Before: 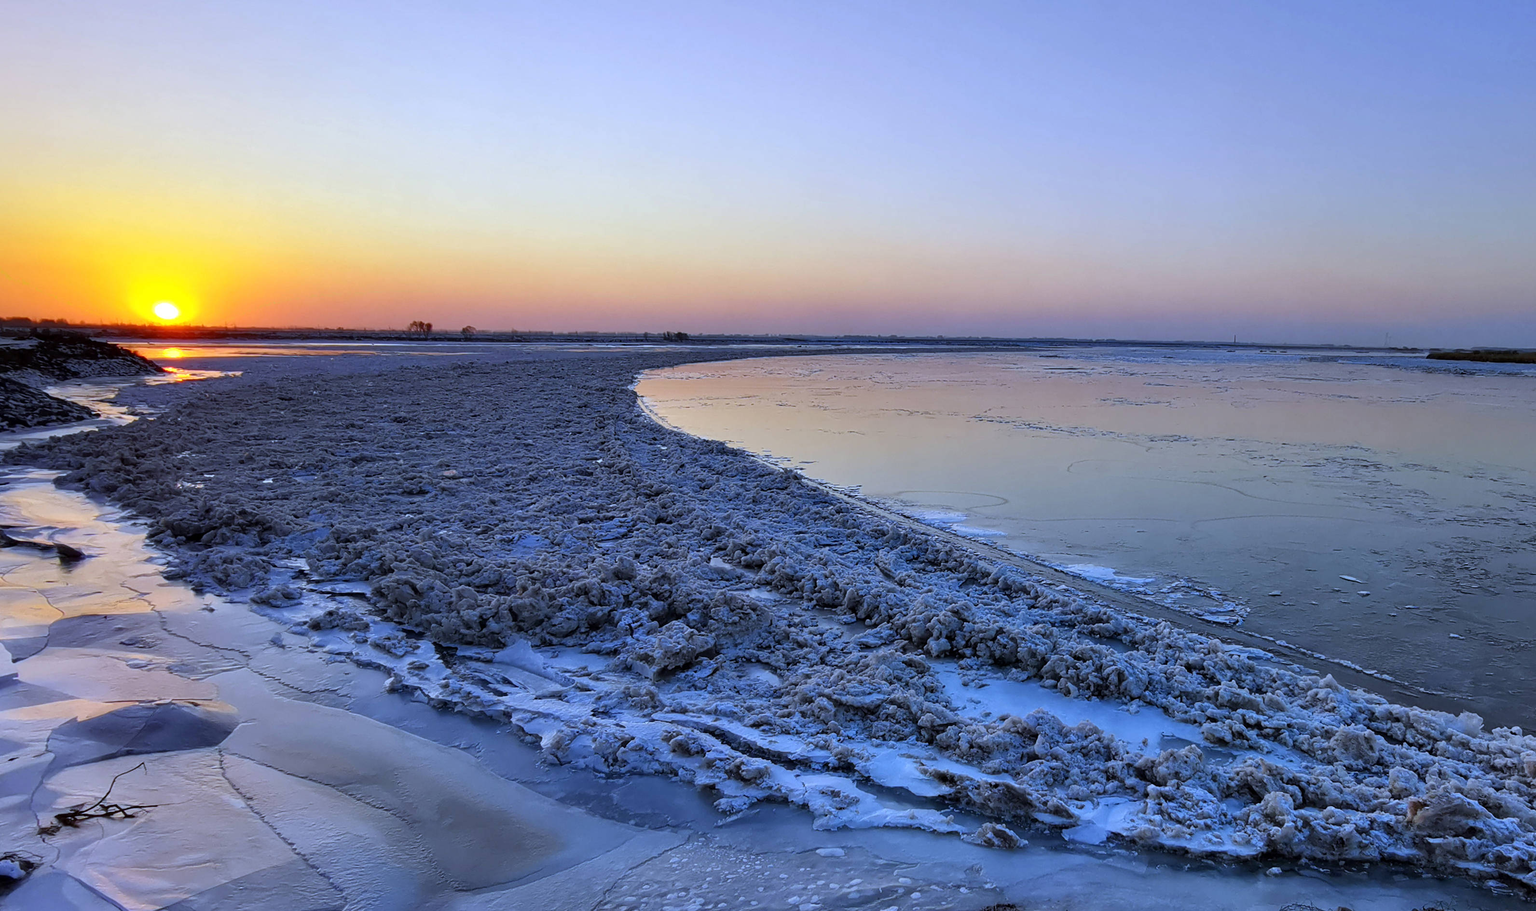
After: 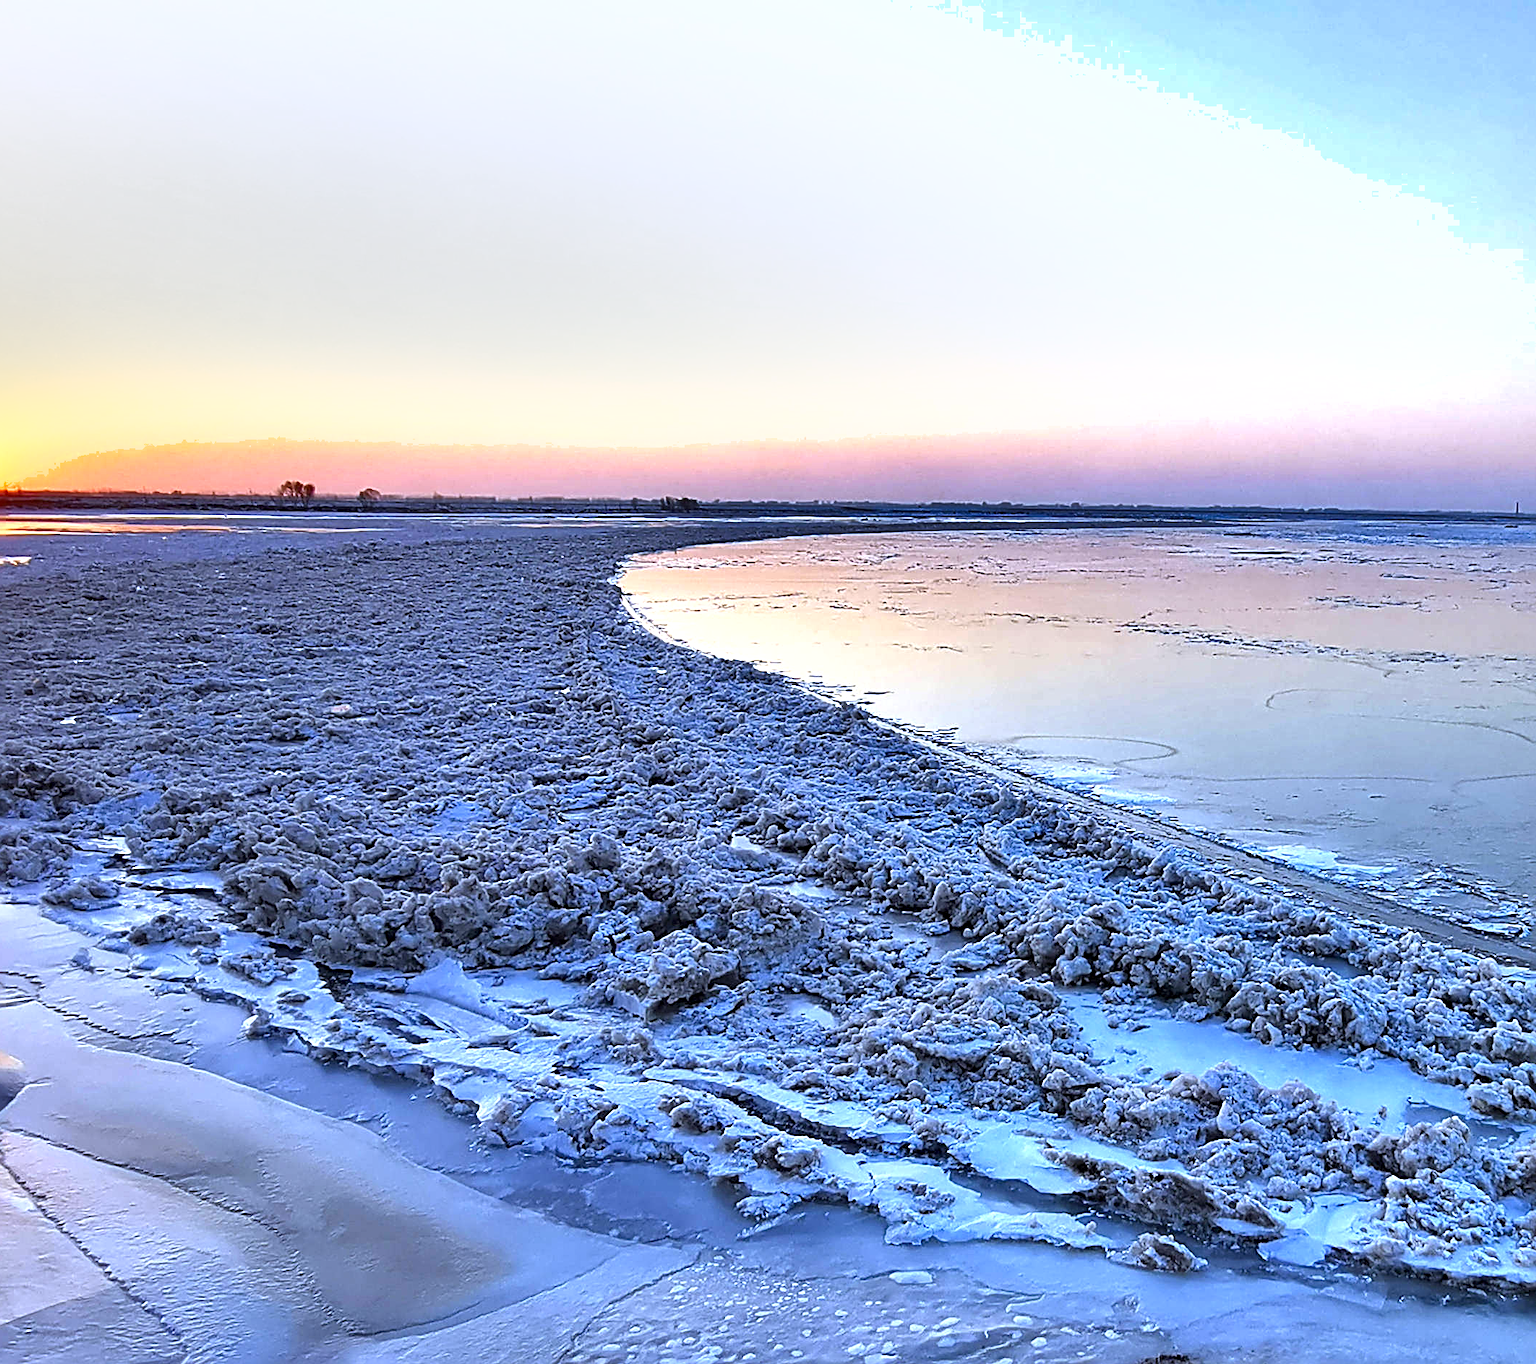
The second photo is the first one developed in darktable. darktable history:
shadows and highlights: soften with gaussian
sharpen: radius 2.848, amount 0.725
exposure: black level correction 0, exposure 1.199 EV, compensate exposure bias true, compensate highlight preservation false
crop and rotate: left 14.503%, right 18.739%
